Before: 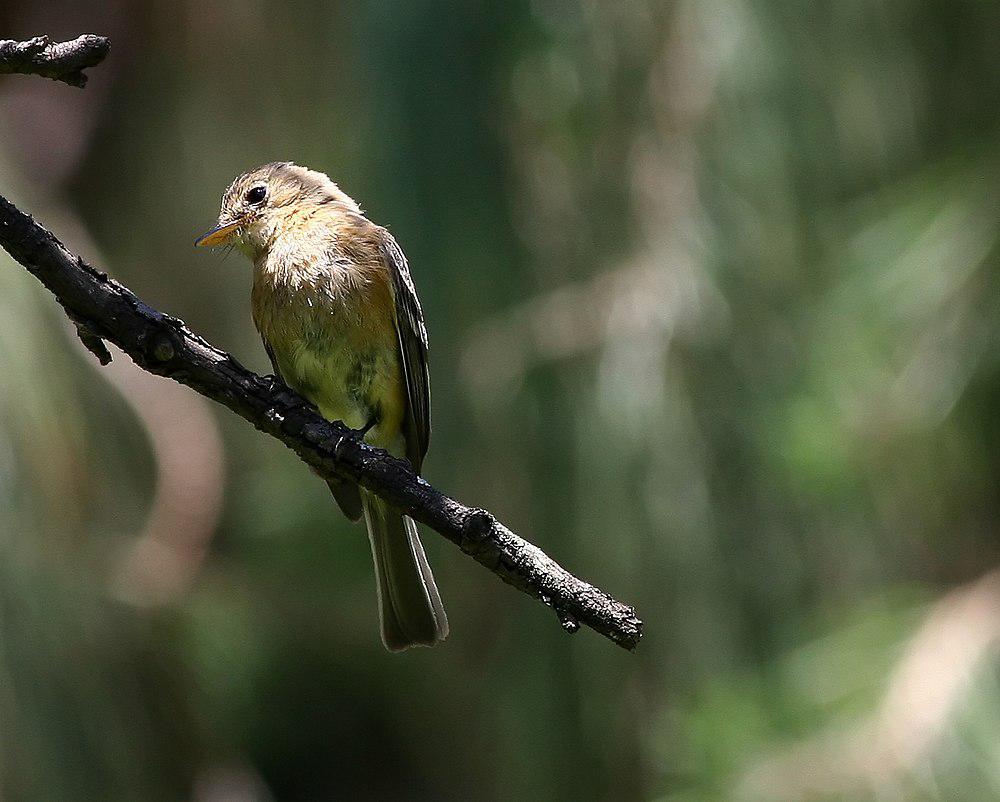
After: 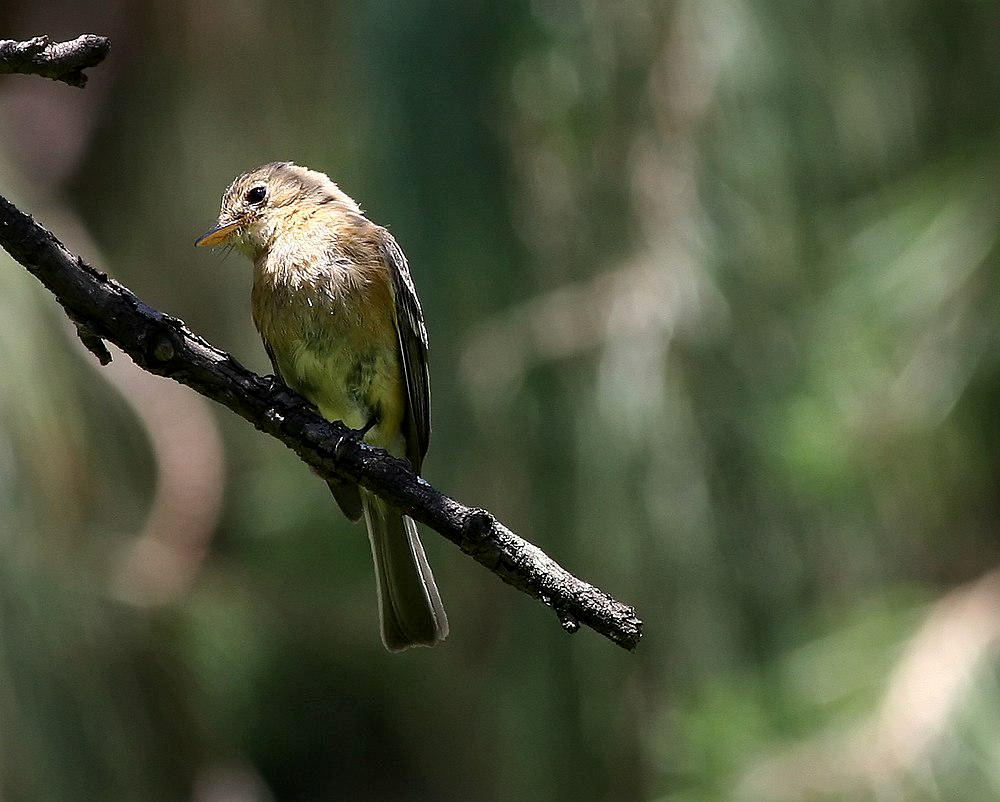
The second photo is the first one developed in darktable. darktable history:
levels: mode automatic, black 0.023%, white 99.97%, levels [0.062, 0.494, 0.925]
local contrast: mode bilateral grid, contrast 20, coarseness 50, detail 120%, midtone range 0.2
